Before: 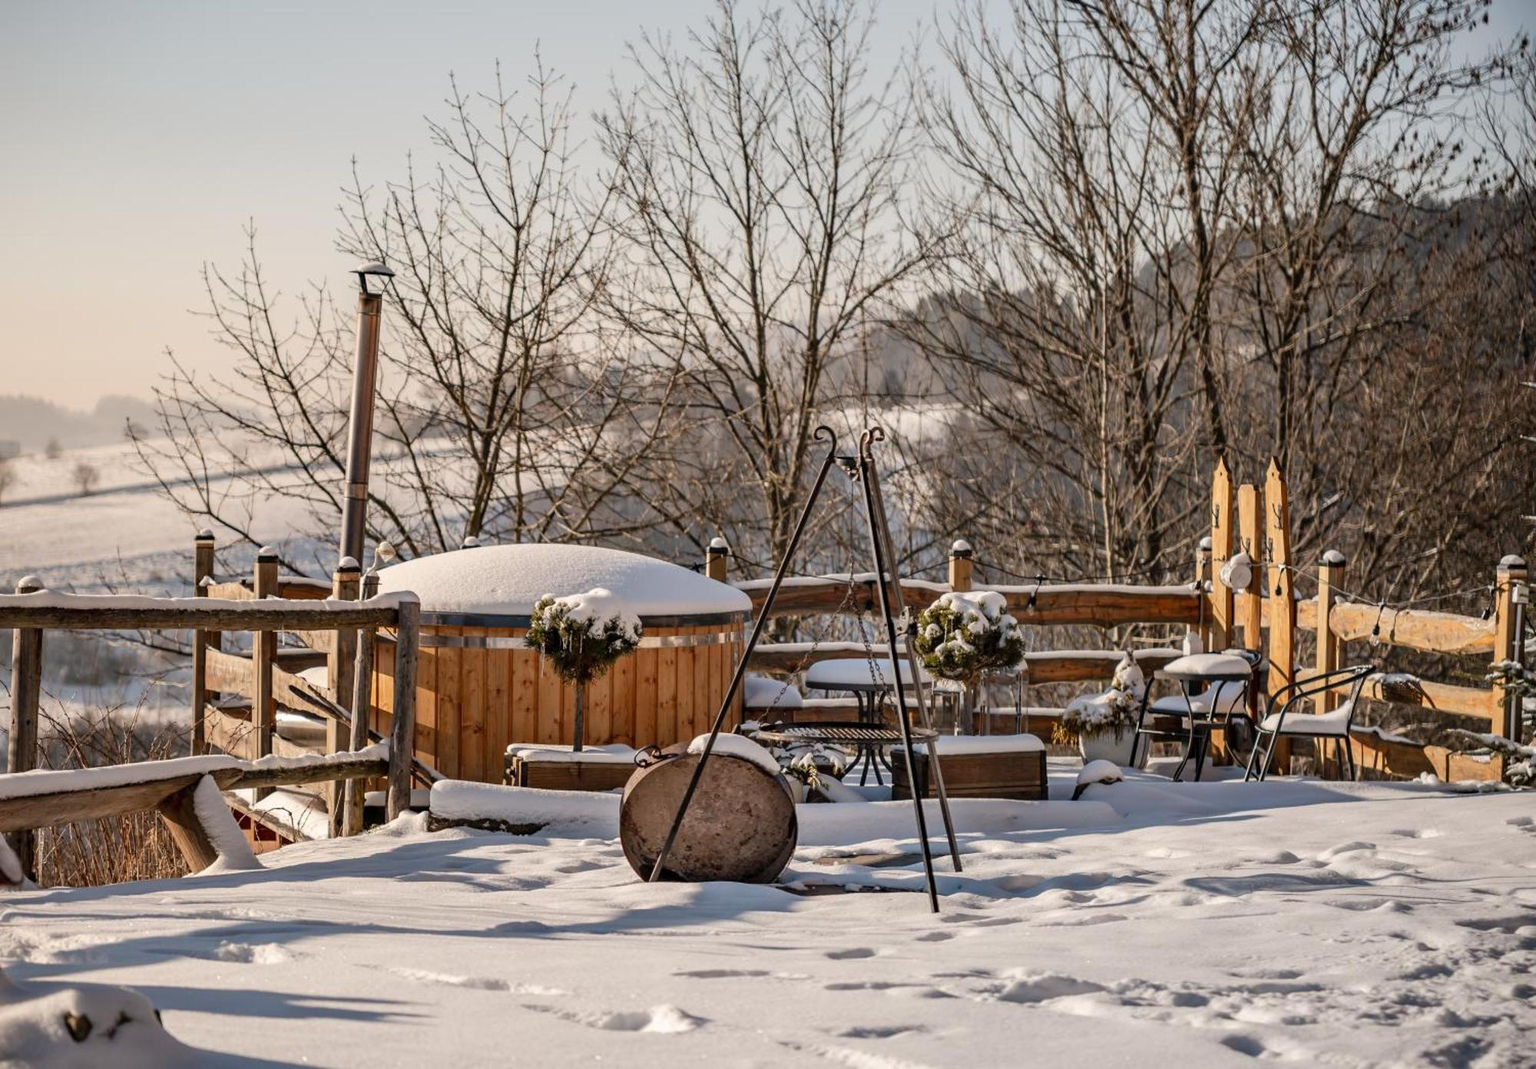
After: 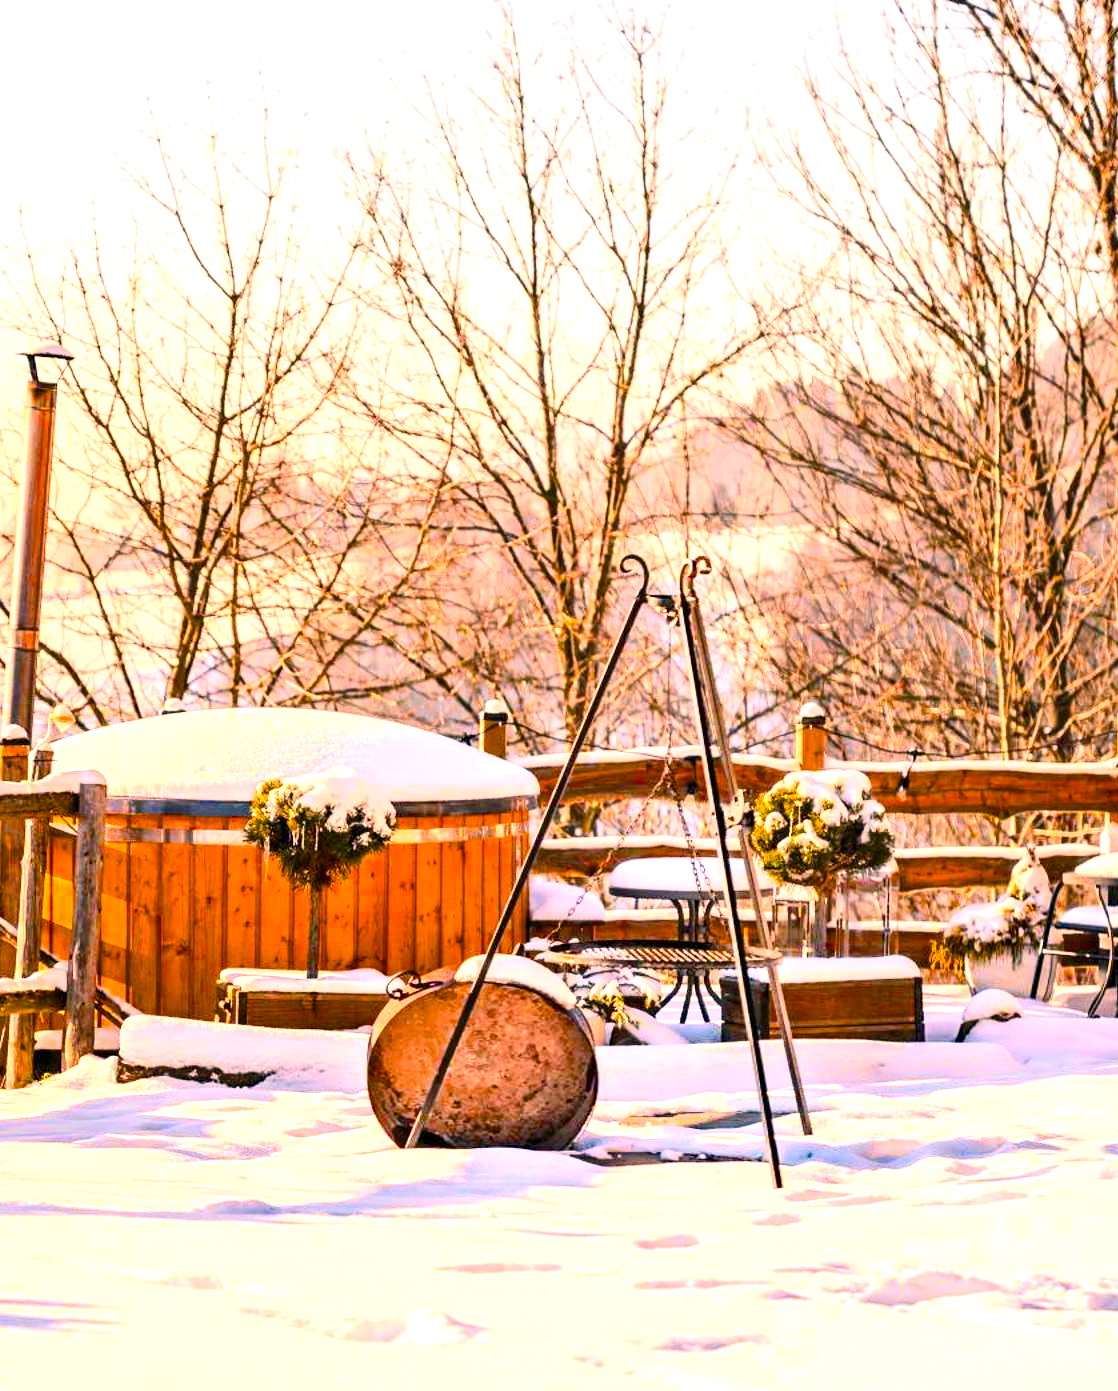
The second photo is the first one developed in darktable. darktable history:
tone equalizer: on, module defaults
crop: left 22.013%, right 22.048%, bottom 0%
contrast brightness saturation: contrast 0.202, brightness 0.162, saturation 0.216
exposure: black level correction 0.001, exposure 1.399 EV, compensate highlight preservation false
color balance rgb: power › hue 323.41°, highlights gain › chroma 4.574%, highlights gain › hue 32.31°, perceptual saturation grading › global saturation 39.113%, perceptual brilliance grading › global brilliance 12.534%, perceptual brilliance grading › highlights 15.031%, global vibrance 16.472%, saturation formula JzAzBz (2021)
